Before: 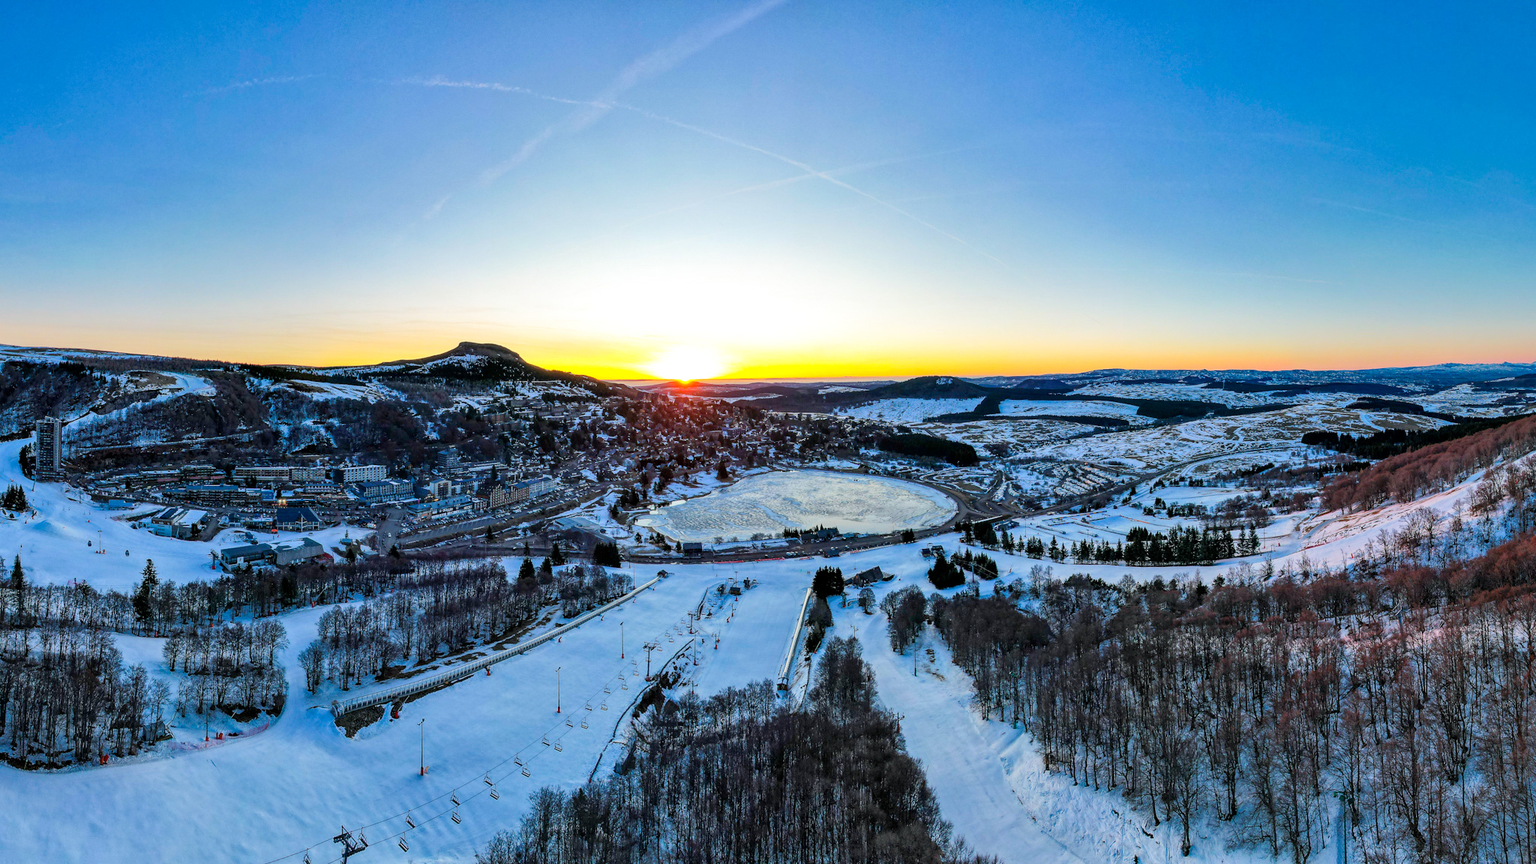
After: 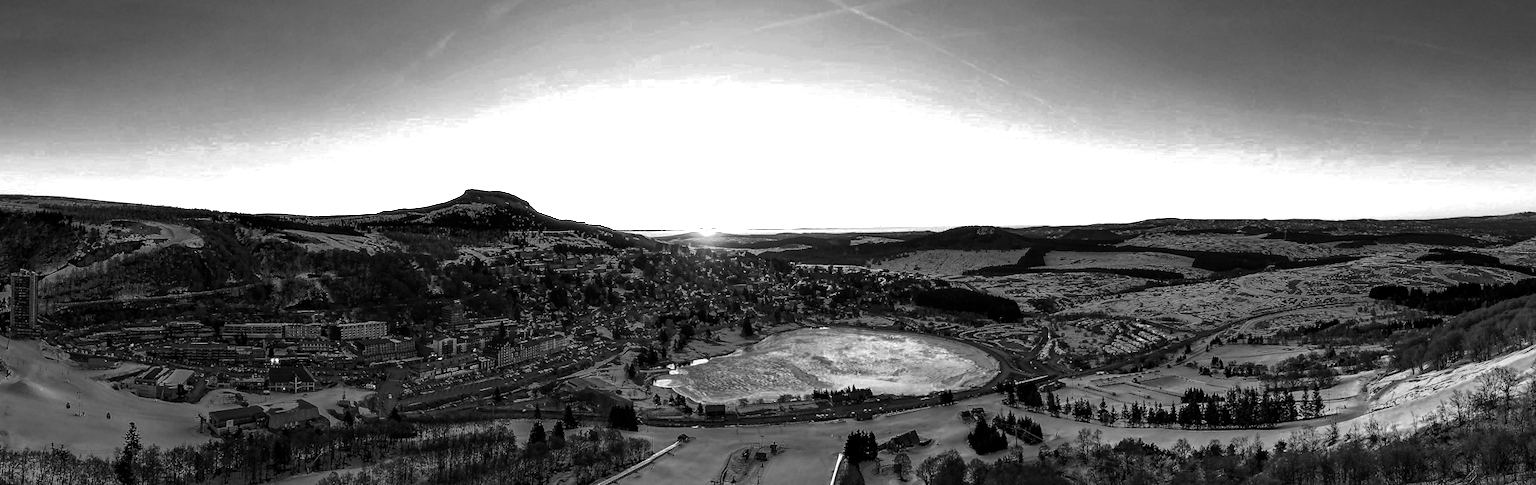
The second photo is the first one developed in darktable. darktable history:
crop: left 1.744%, top 19.225%, right 5.069%, bottom 28.357%
exposure: exposure 0.178 EV, compensate exposure bias true, compensate highlight preservation false
color zones: curves: ch0 [(0, 0.554) (0.146, 0.662) (0.293, 0.86) (0.503, 0.774) (0.637, 0.106) (0.74, 0.072) (0.866, 0.488) (0.998, 0.569)]; ch1 [(0, 0) (0.143, 0) (0.286, 0) (0.429, 0) (0.571, 0) (0.714, 0) (0.857, 0)]
color balance rgb: perceptual saturation grading › highlights -31.88%, perceptual saturation grading › mid-tones 5.8%, perceptual saturation grading › shadows 18.12%, perceptual brilliance grading › highlights 3.62%, perceptual brilliance grading › mid-tones -18.12%, perceptual brilliance grading › shadows -41.3%
